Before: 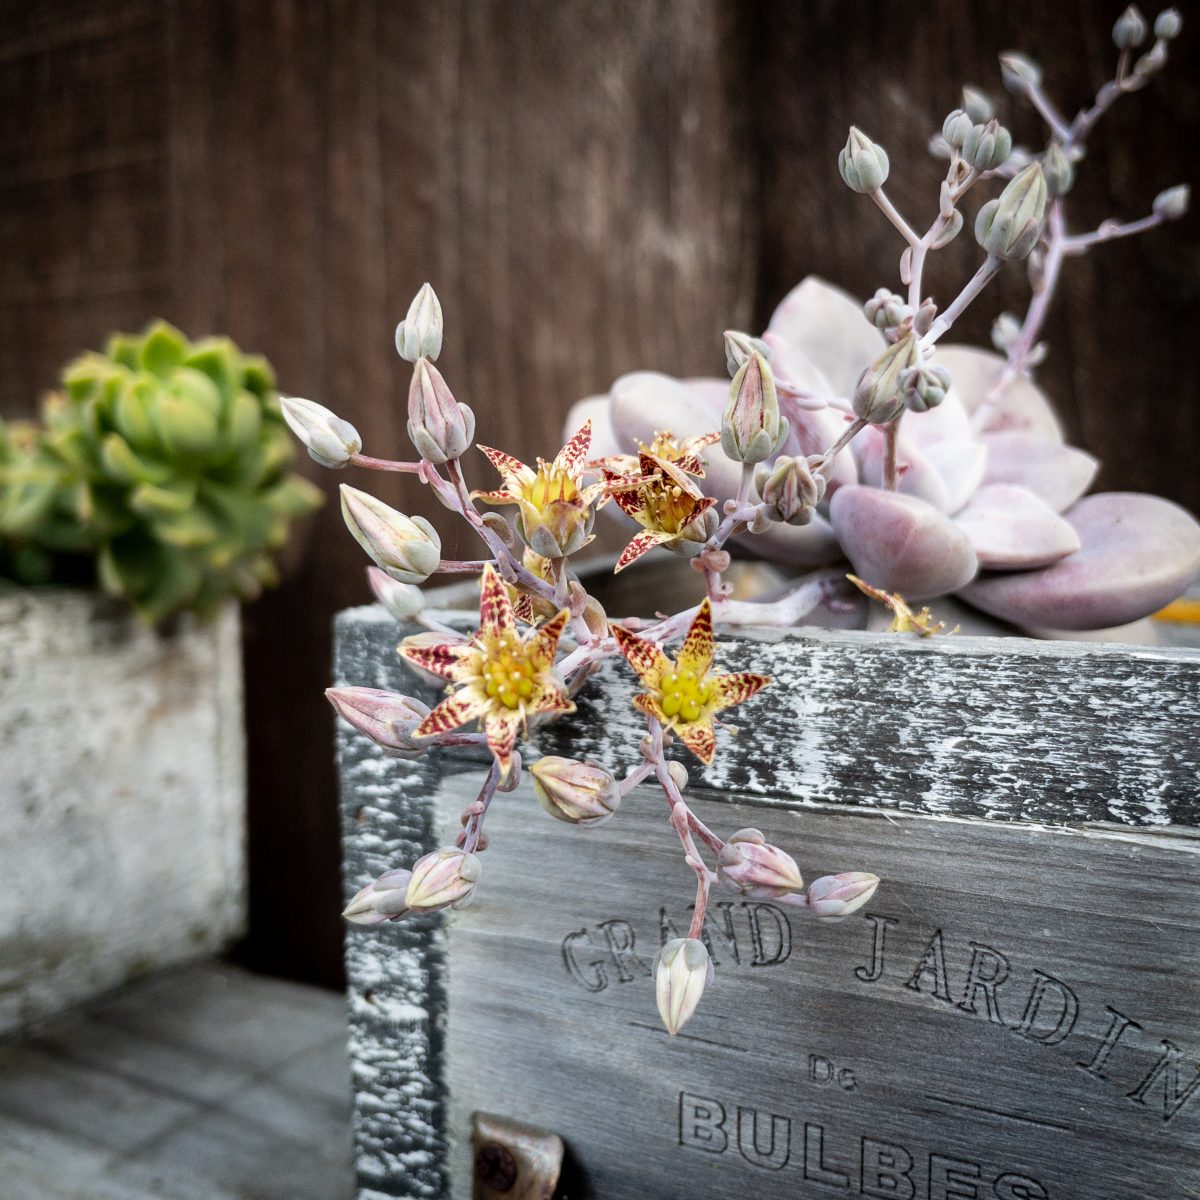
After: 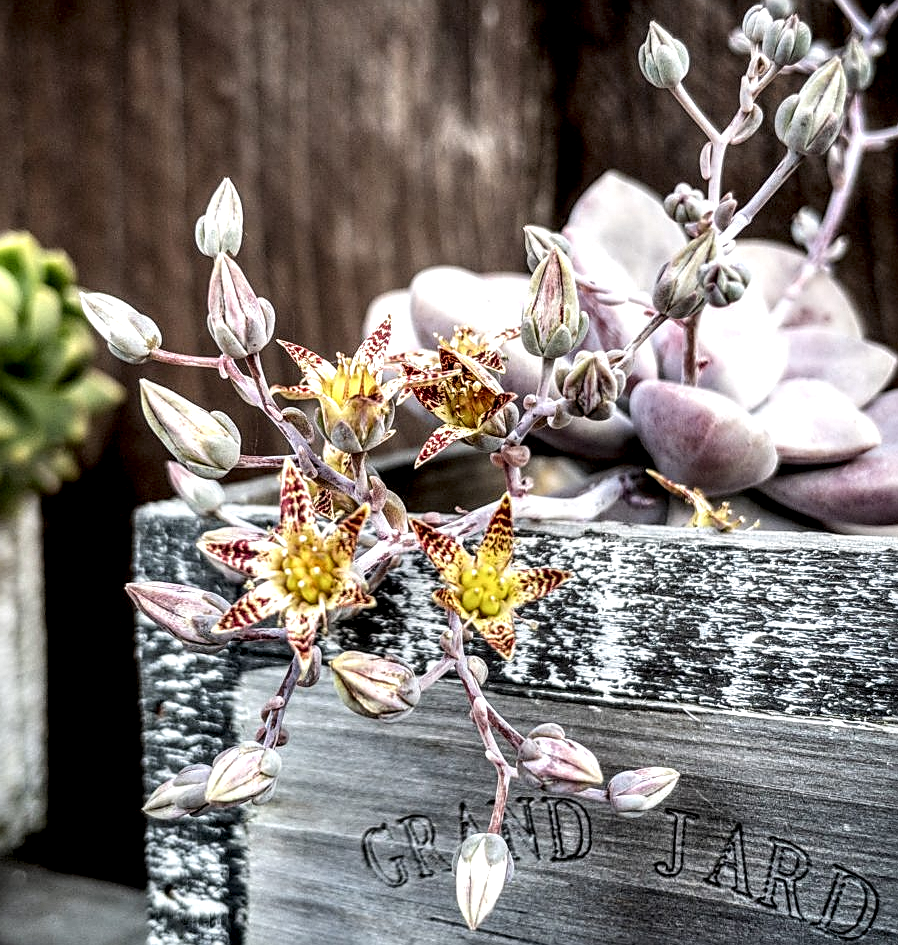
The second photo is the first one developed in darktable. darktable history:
local contrast: detail 204%
sharpen: on, module defaults
crop: left 16.672%, top 8.767%, right 8.427%, bottom 12.417%
